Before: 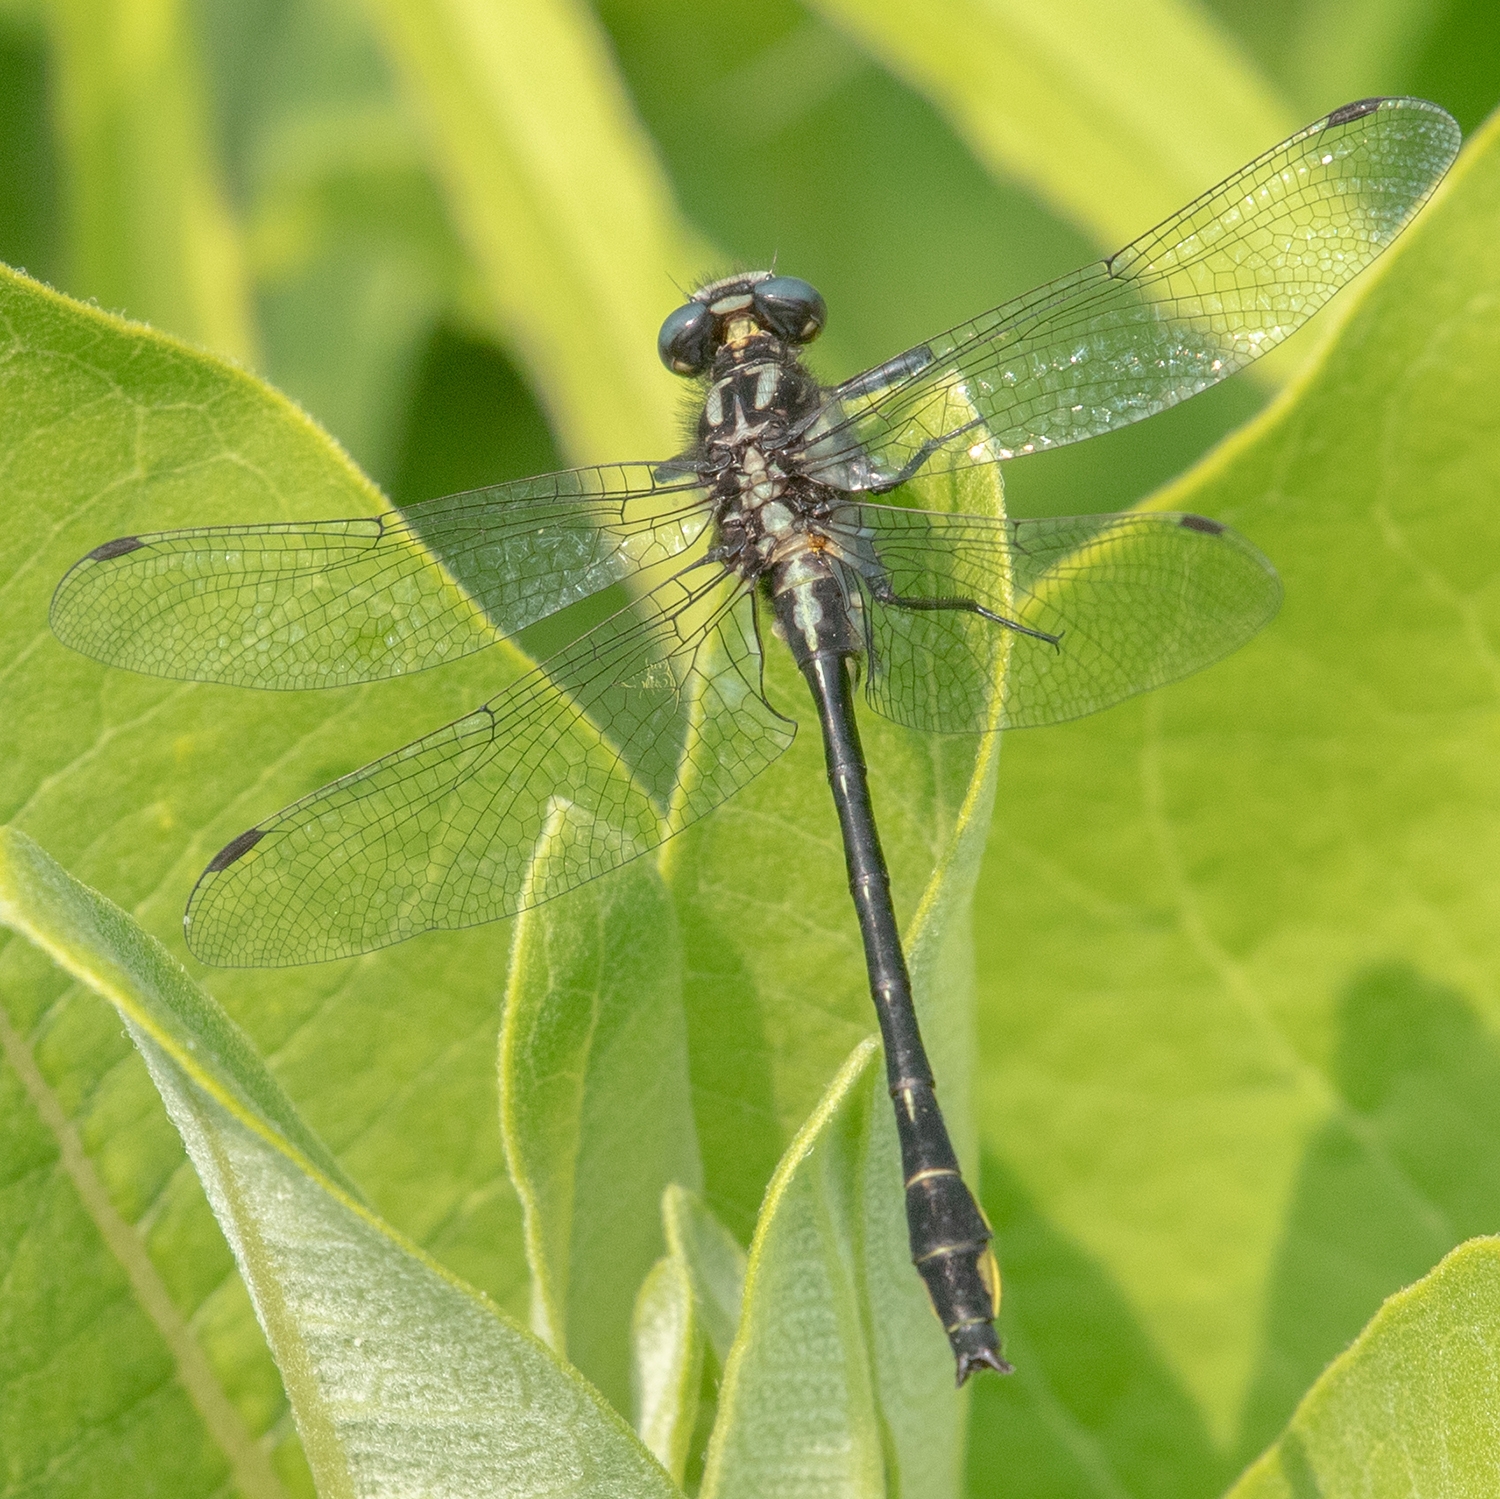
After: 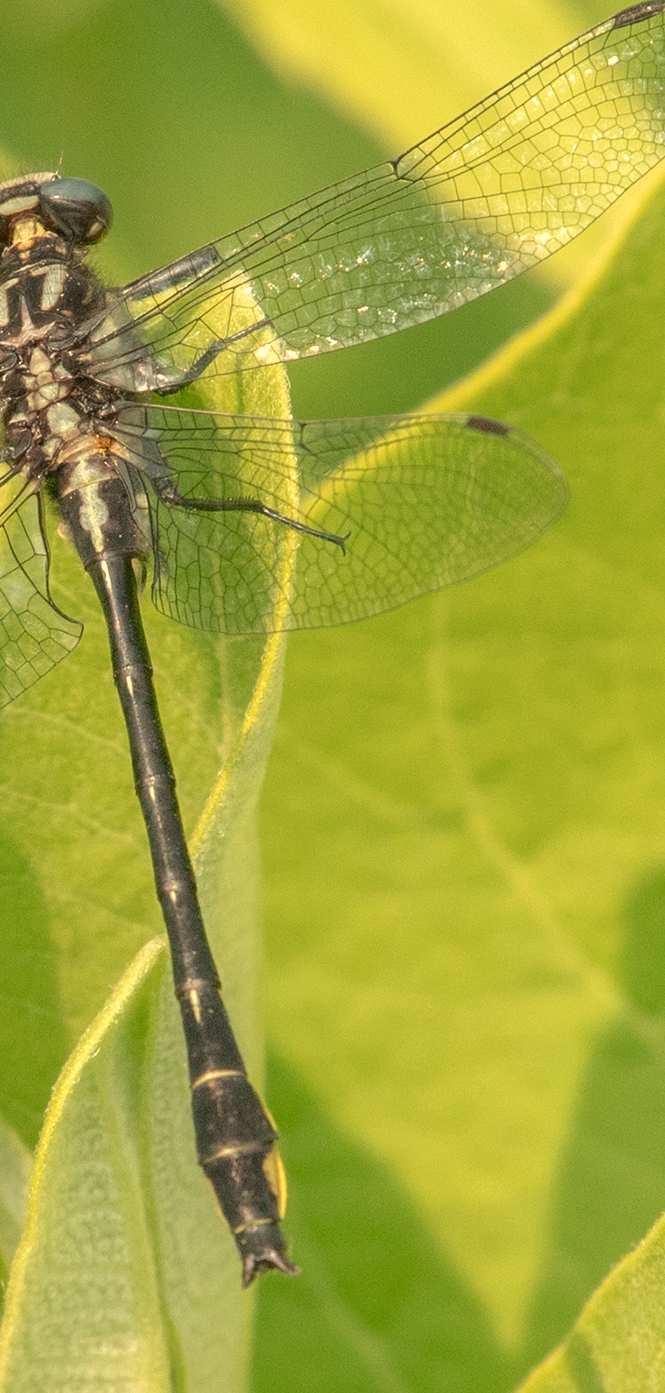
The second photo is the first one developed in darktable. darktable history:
white balance: red 1.123, blue 0.83
crop: left 47.628%, top 6.643%, right 7.874%
